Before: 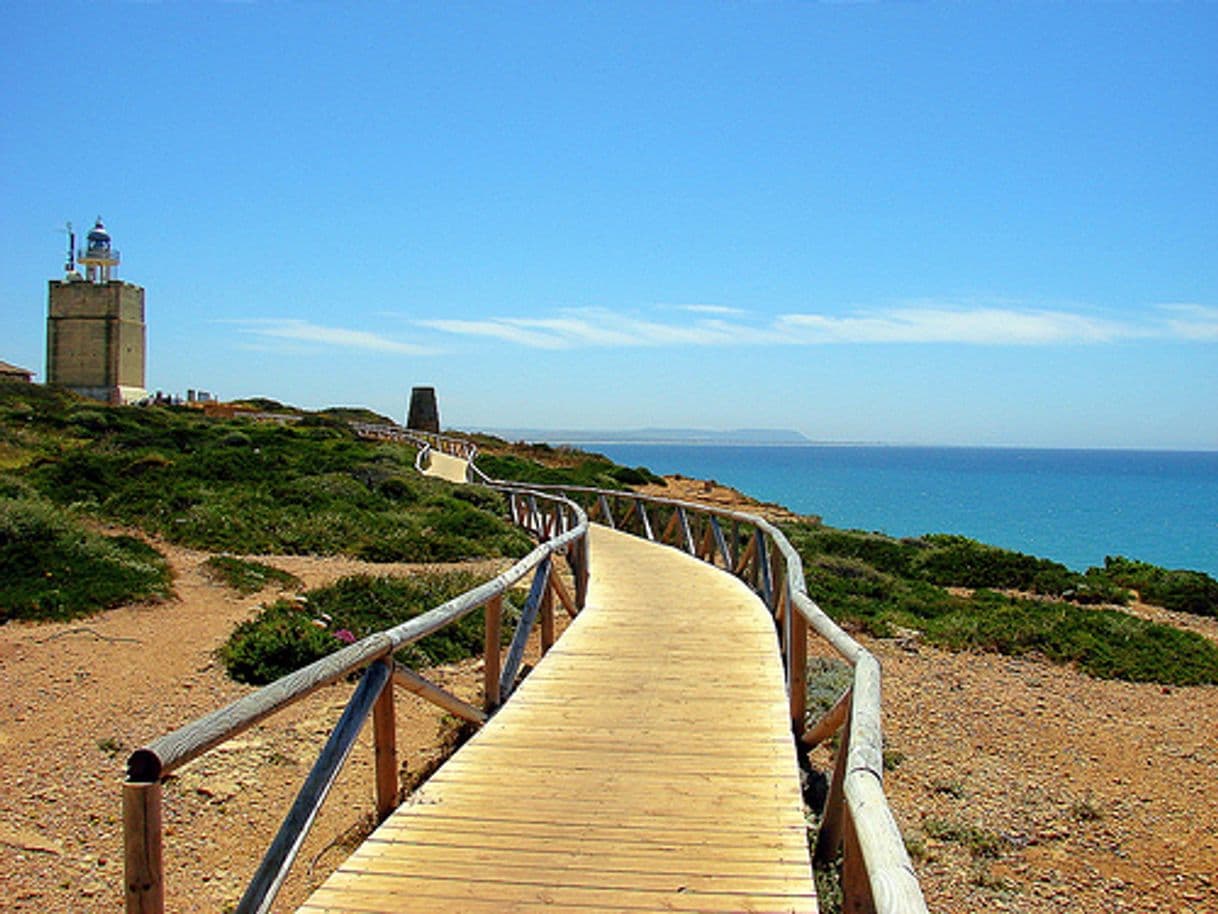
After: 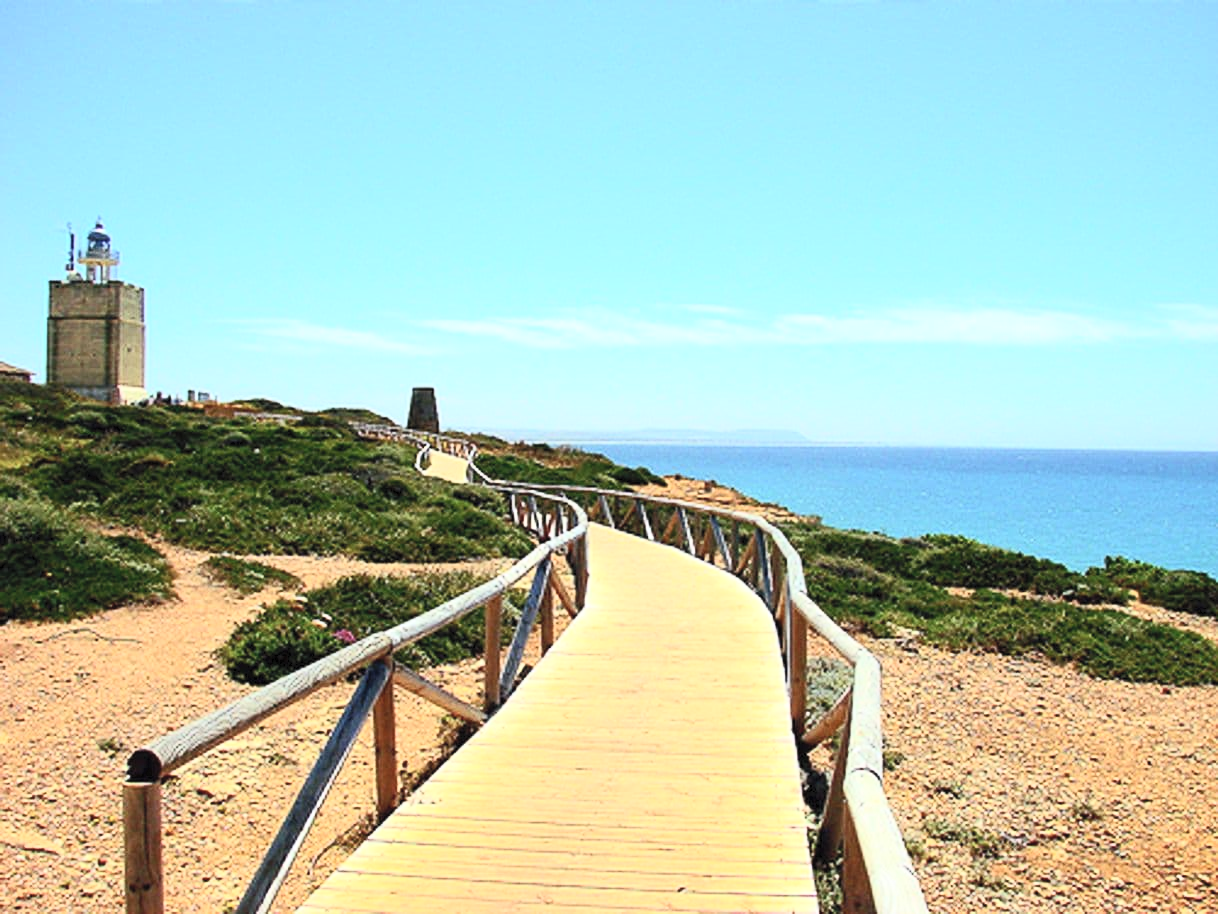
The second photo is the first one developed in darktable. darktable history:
contrast brightness saturation: contrast 0.393, brightness 0.511
